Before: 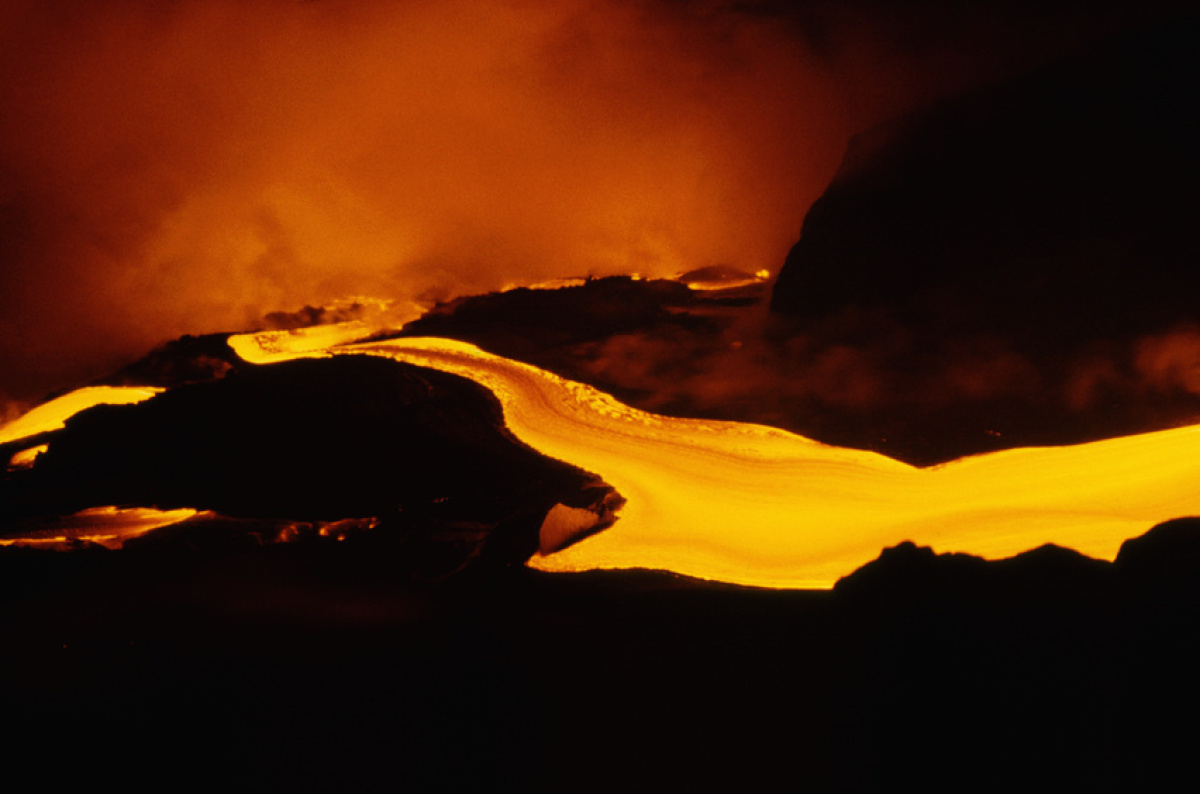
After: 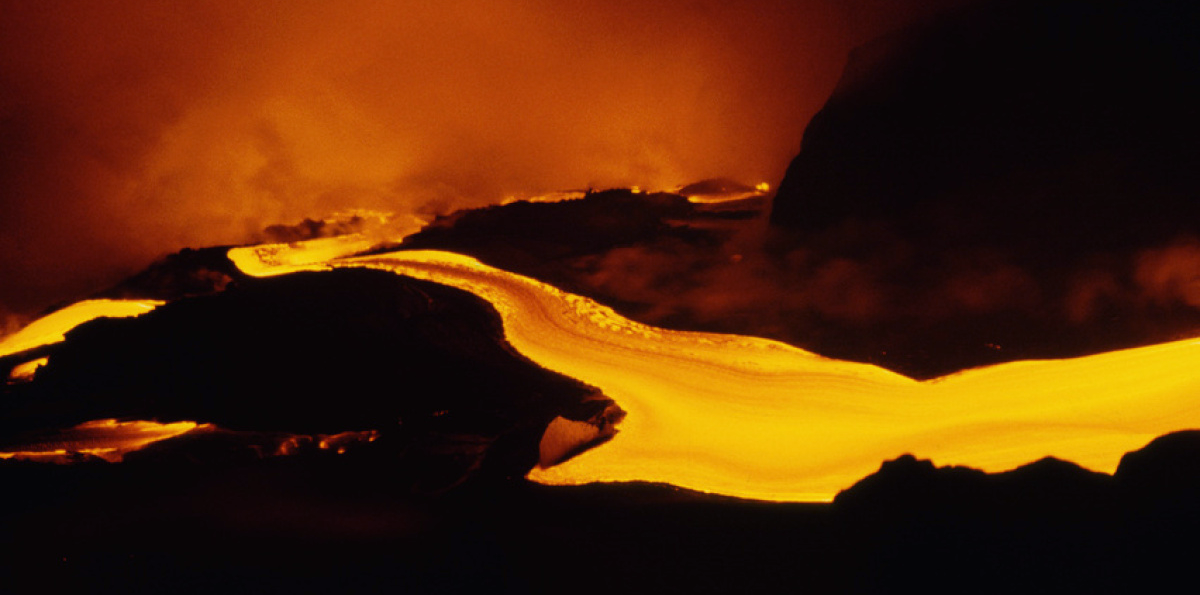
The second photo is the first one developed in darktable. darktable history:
white balance: red 0.98, blue 1.61
crop: top 11.038%, bottom 13.962%
